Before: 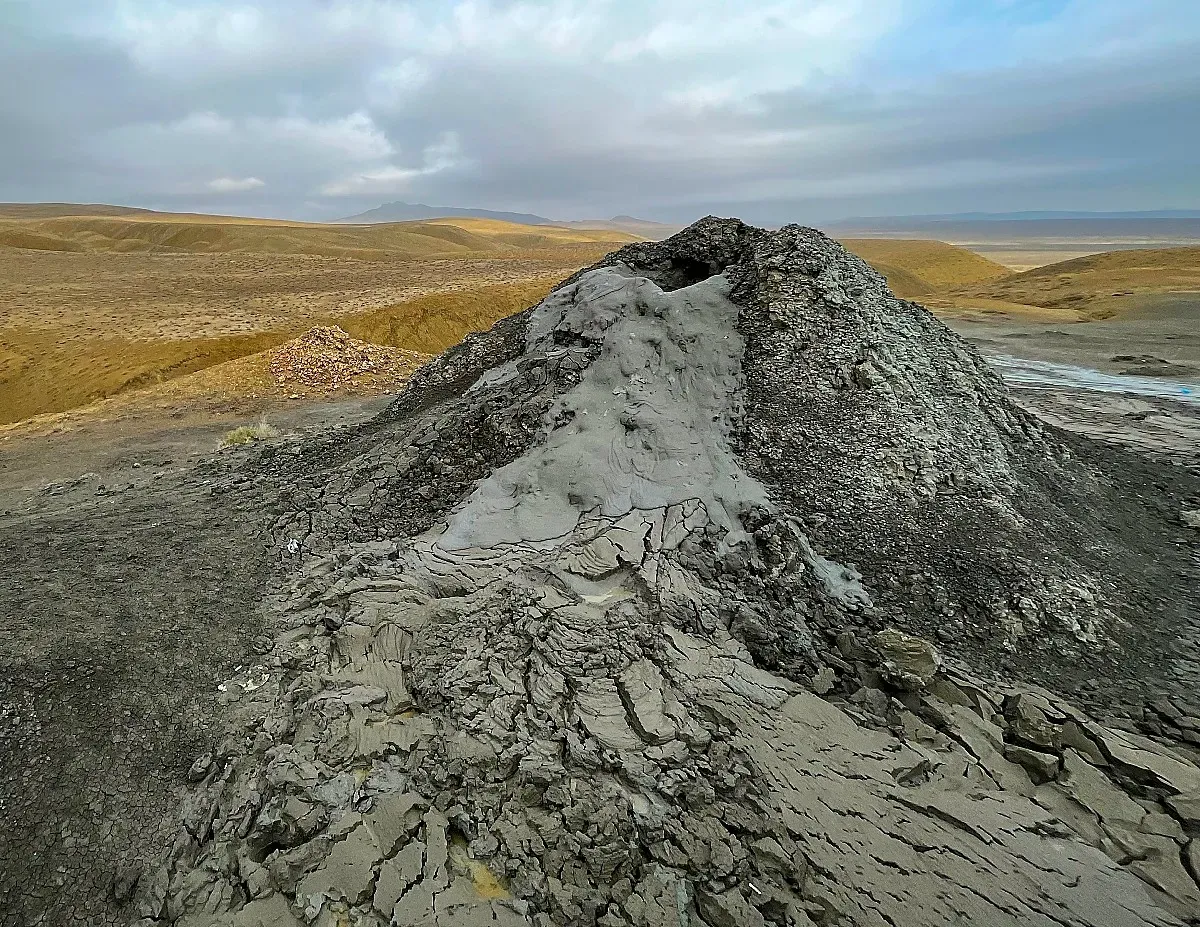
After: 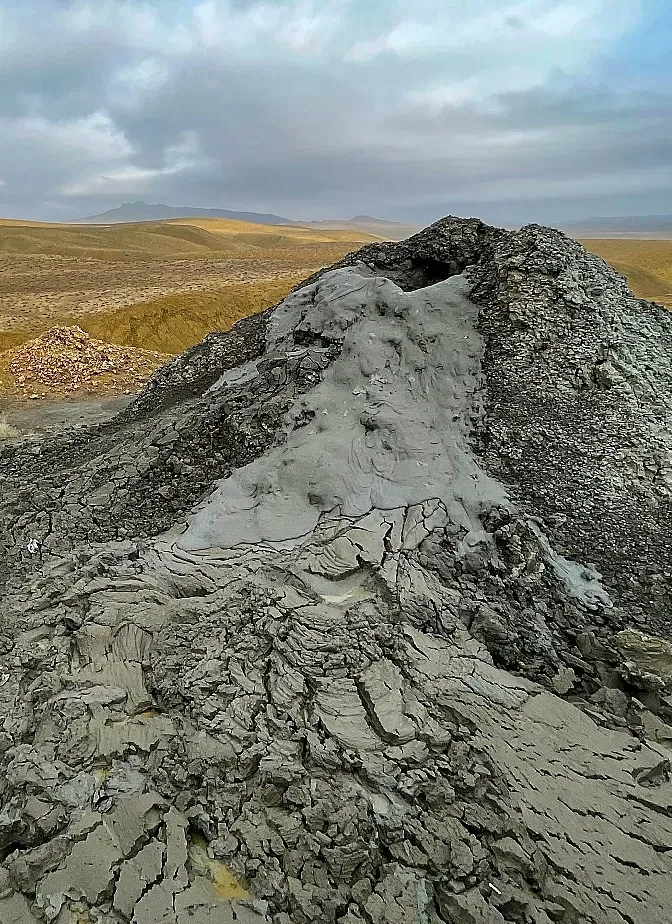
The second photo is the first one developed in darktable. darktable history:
shadows and highlights: soften with gaussian
crop: left 21.674%, right 22.086%
